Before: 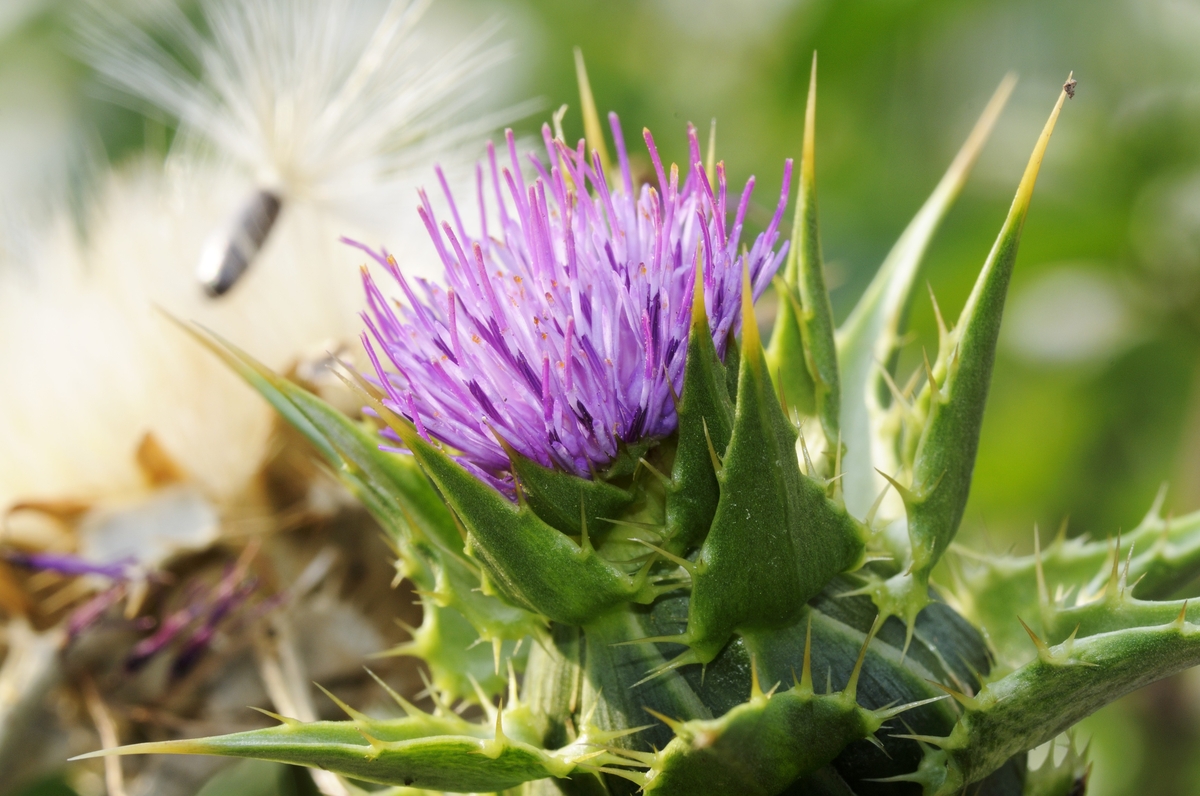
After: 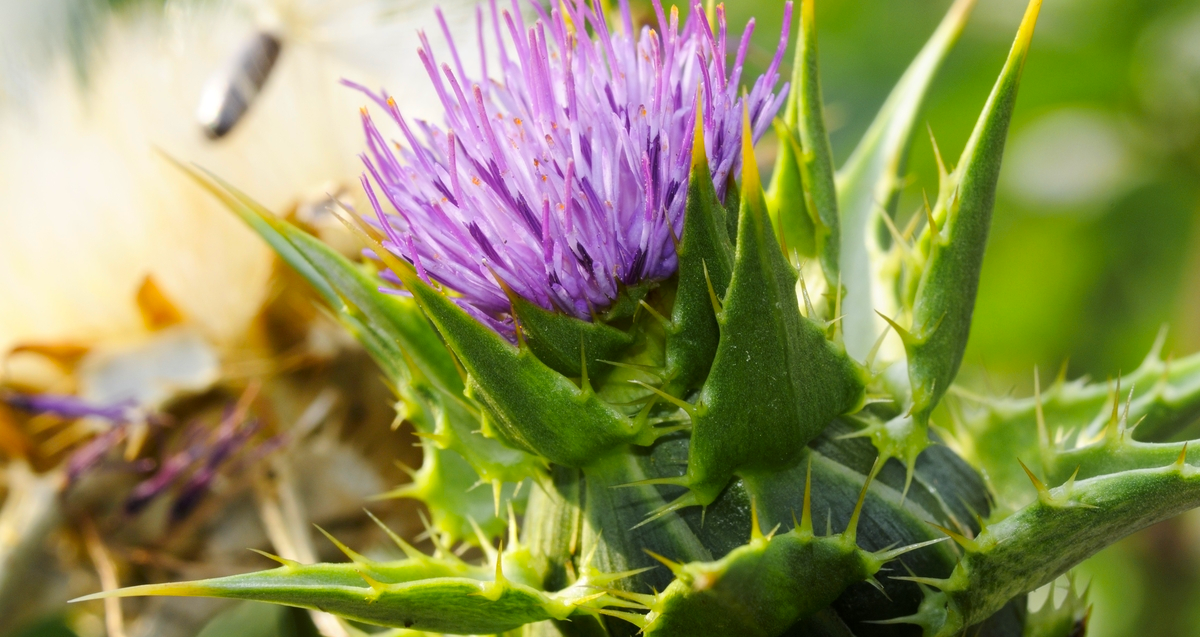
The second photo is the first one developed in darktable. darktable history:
color zones: curves: ch0 [(0.224, 0.526) (0.75, 0.5)]; ch1 [(0.055, 0.526) (0.224, 0.761) (0.377, 0.526) (0.75, 0.5)]
crop and rotate: top 19.966%
